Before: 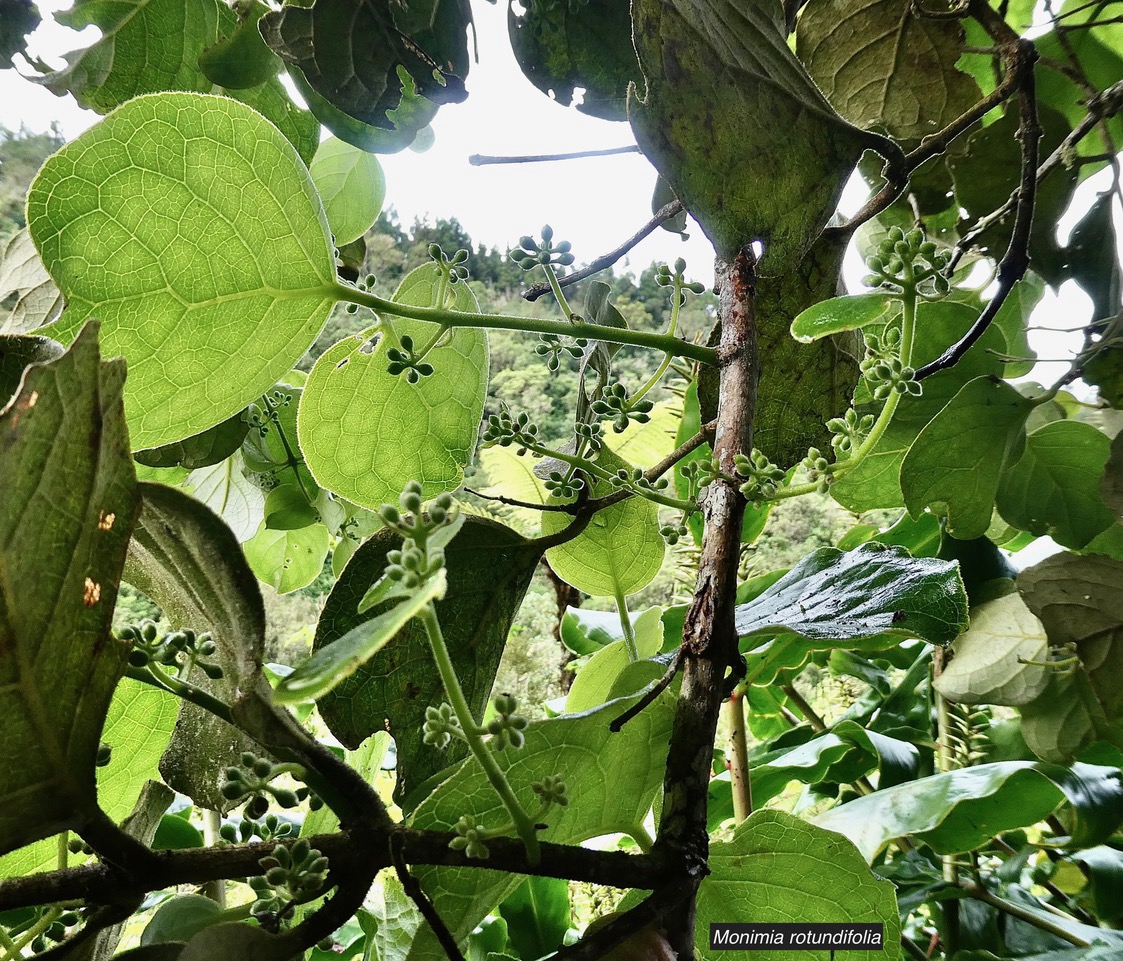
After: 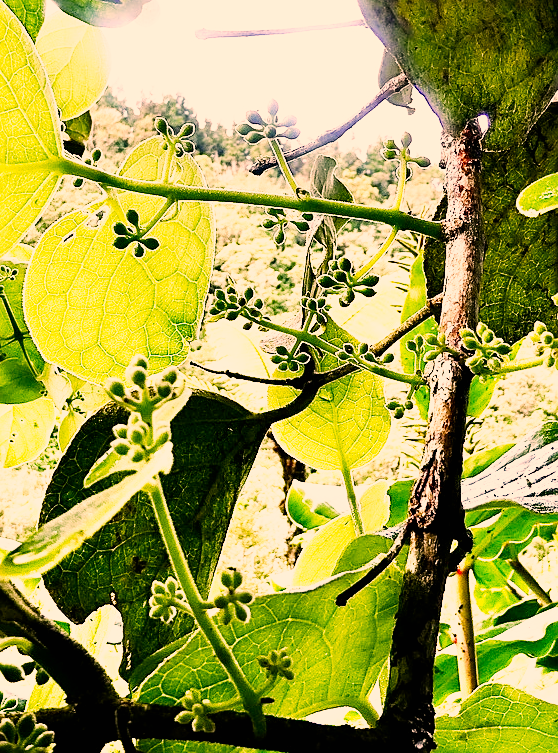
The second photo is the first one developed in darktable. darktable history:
base curve: curves: ch0 [(0, 0) (0.007, 0.004) (0.027, 0.03) (0.046, 0.07) (0.207, 0.54) (0.442, 0.872) (0.673, 0.972) (1, 1)], preserve colors none
color correction: highlights a* 22.47, highlights b* 21.87
crop and rotate: angle 0.018°, left 24.403%, top 13.178%, right 25.876%, bottom 8.368%
exposure: black level correction 0.001, exposure 0.191 EV, compensate exposure bias true, compensate highlight preservation false
sharpen: on, module defaults
